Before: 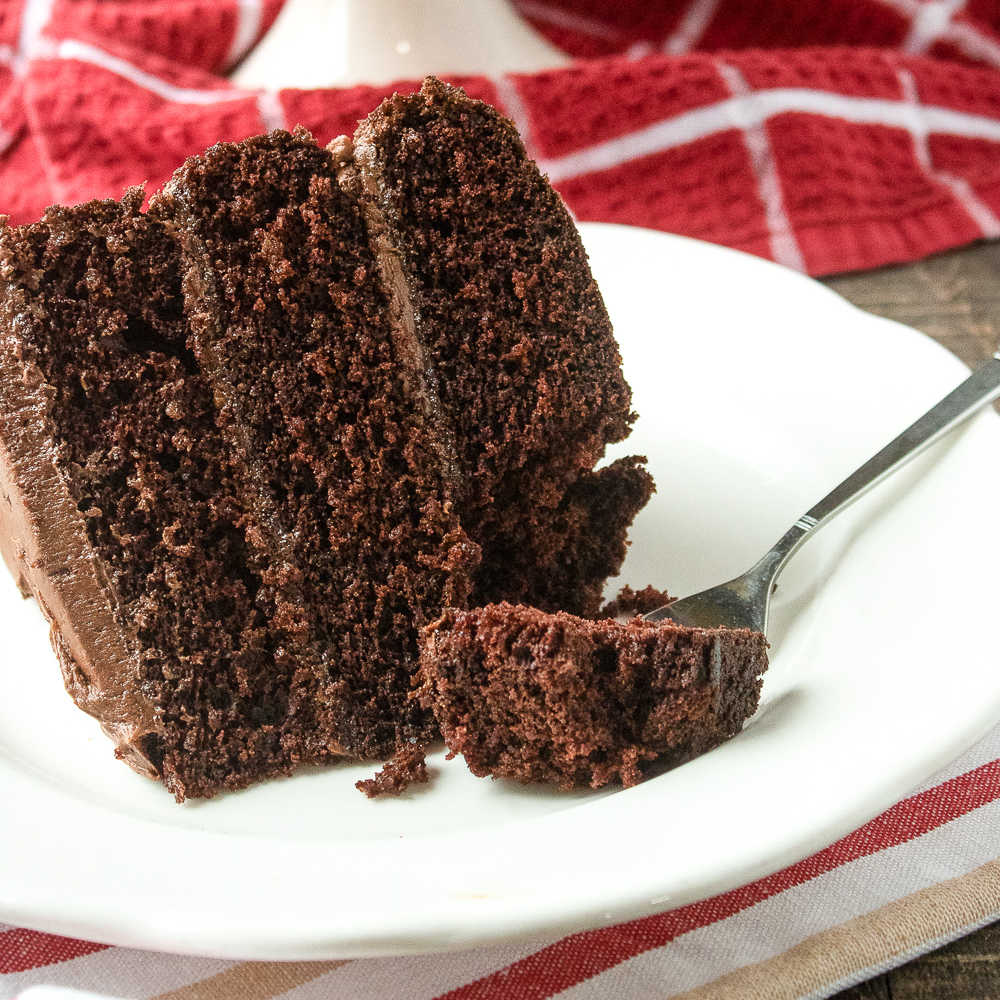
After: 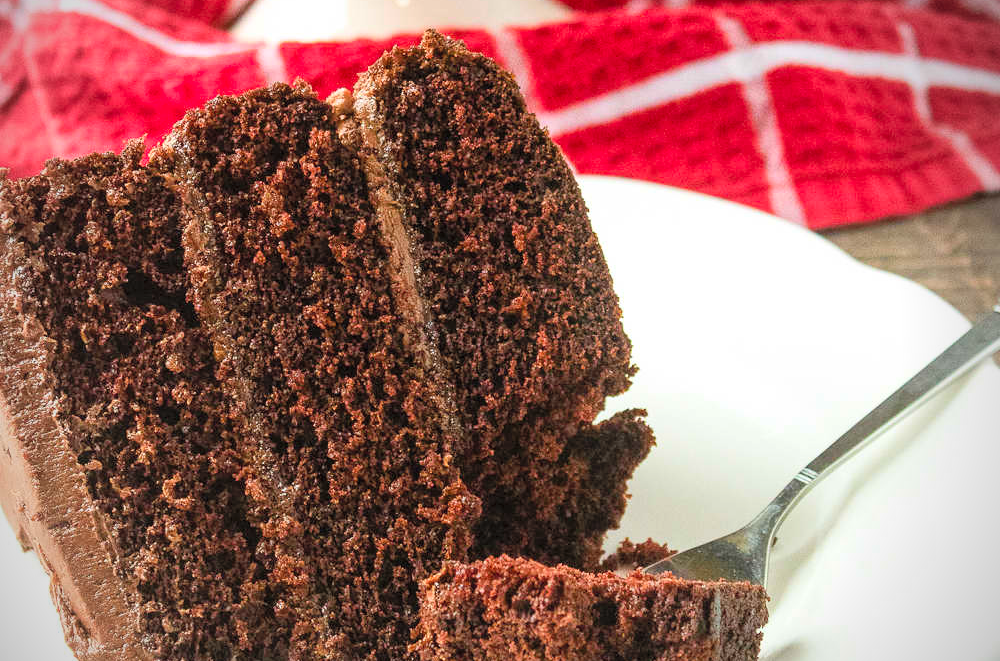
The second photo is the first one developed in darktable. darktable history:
crop and rotate: top 4.788%, bottom 29.09%
contrast brightness saturation: contrast 0.068, brightness 0.174, saturation 0.4
vignetting: fall-off radius 60.85%, brightness -0.673
